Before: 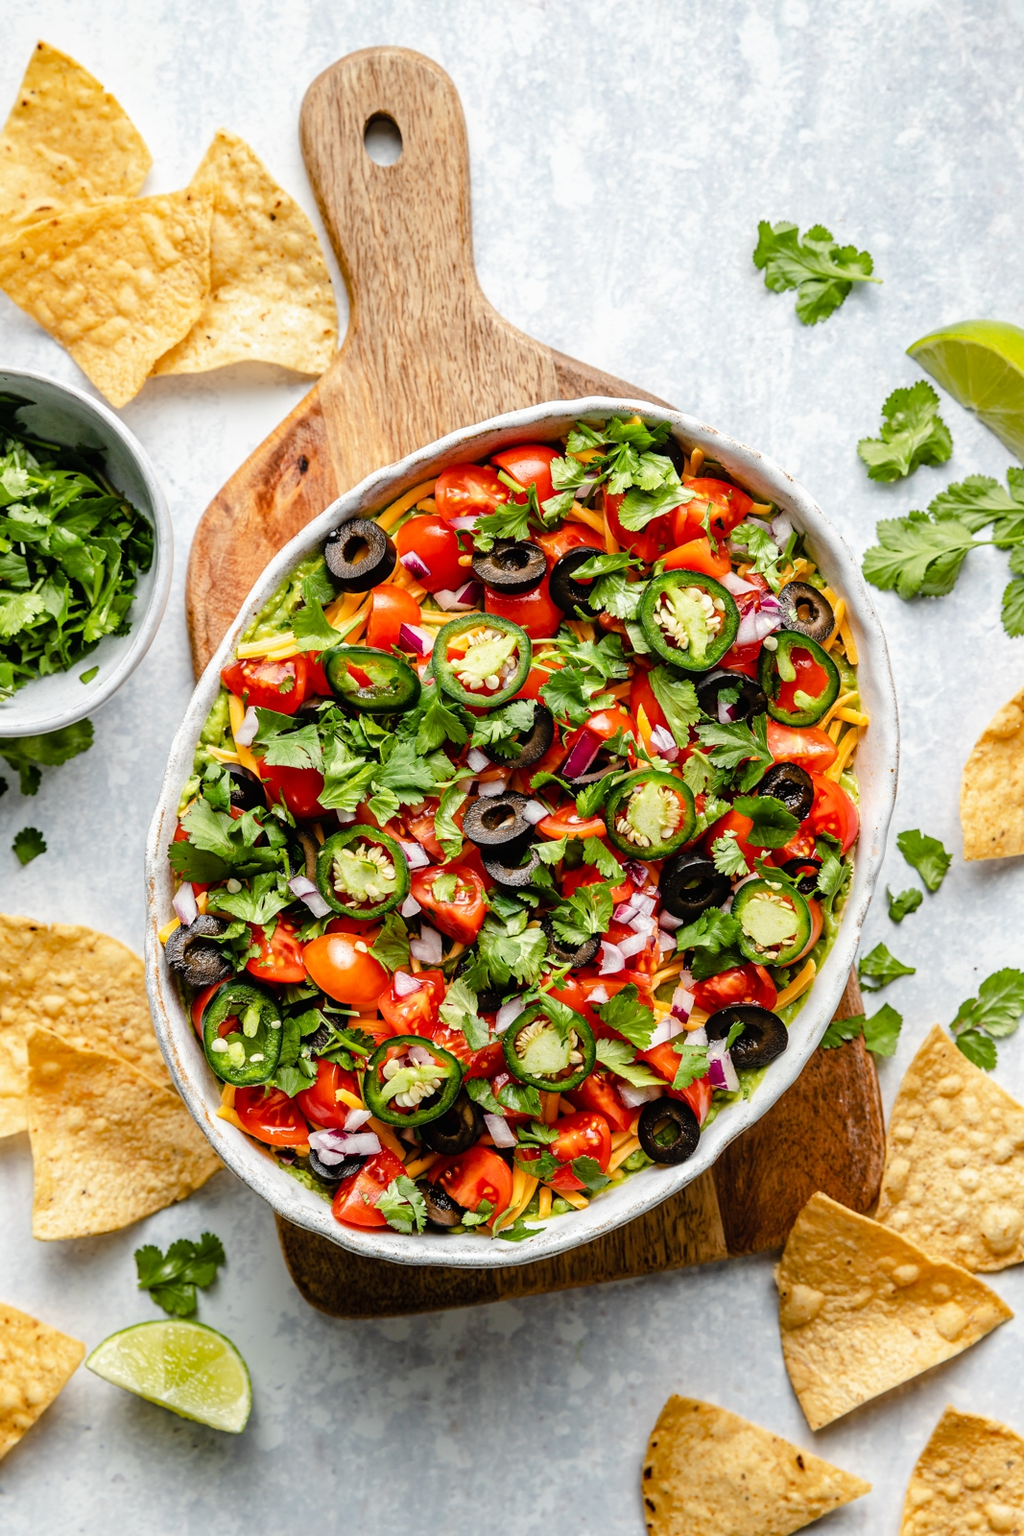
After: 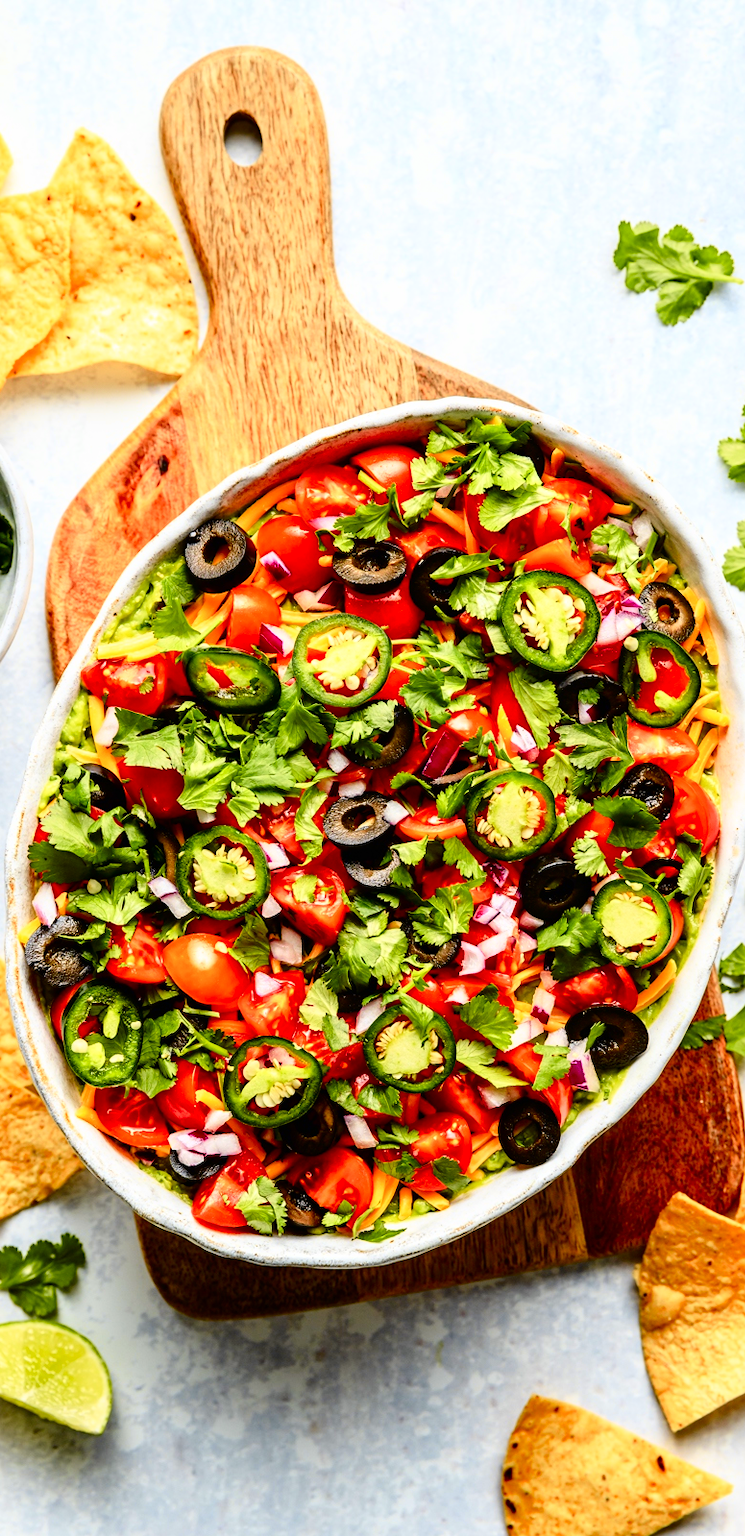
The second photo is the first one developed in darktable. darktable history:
crop: left 13.718%, right 13.474%
tone curve: curves: ch0 [(0, 0) (0.074, 0.04) (0.157, 0.1) (0.472, 0.515) (0.635, 0.731) (0.768, 0.878) (0.899, 0.969) (1, 1)]; ch1 [(0, 0) (0.08, 0.08) (0.3, 0.3) (0.5, 0.5) (0.539, 0.558) (0.586, 0.658) (0.69, 0.787) (0.92, 0.92) (1, 1)]; ch2 [(0, 0) (0.08, 0.08) (0.3, 0.3) (0.5, 0.5) (0.543, 0.597) (0.597, 0.679) (0.92, 0.92) (1, 1)], color space Lab, independent channels, preserve colors none
